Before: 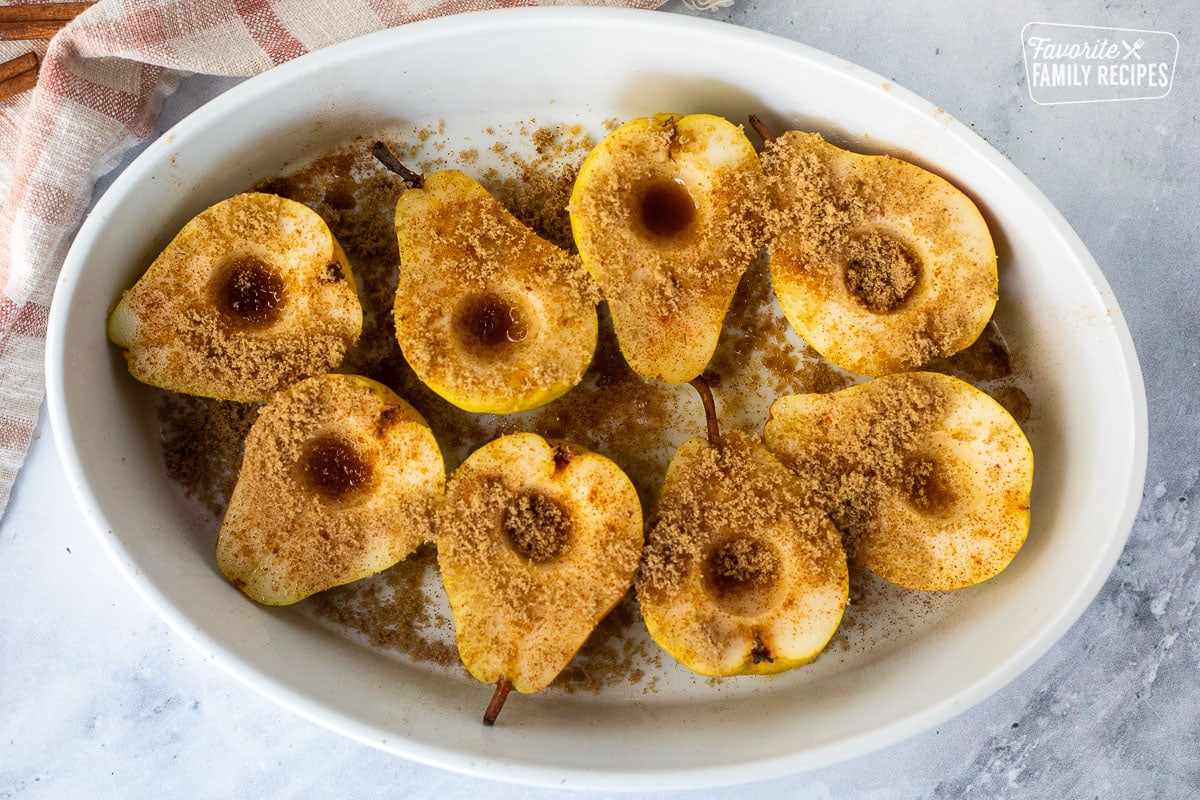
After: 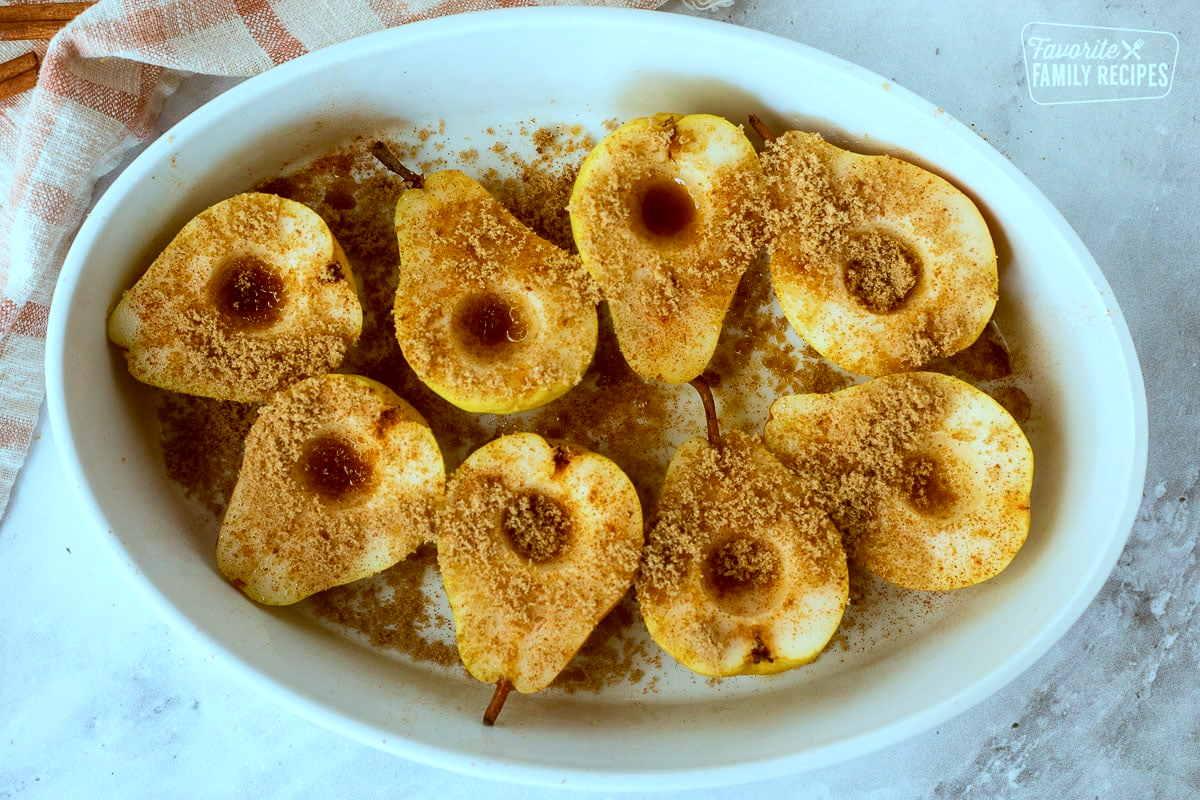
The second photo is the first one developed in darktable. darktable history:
color correction: highlights a* -14.12, highlights b* -16.7, shadows a* 10.06, shadows b* 29.16
